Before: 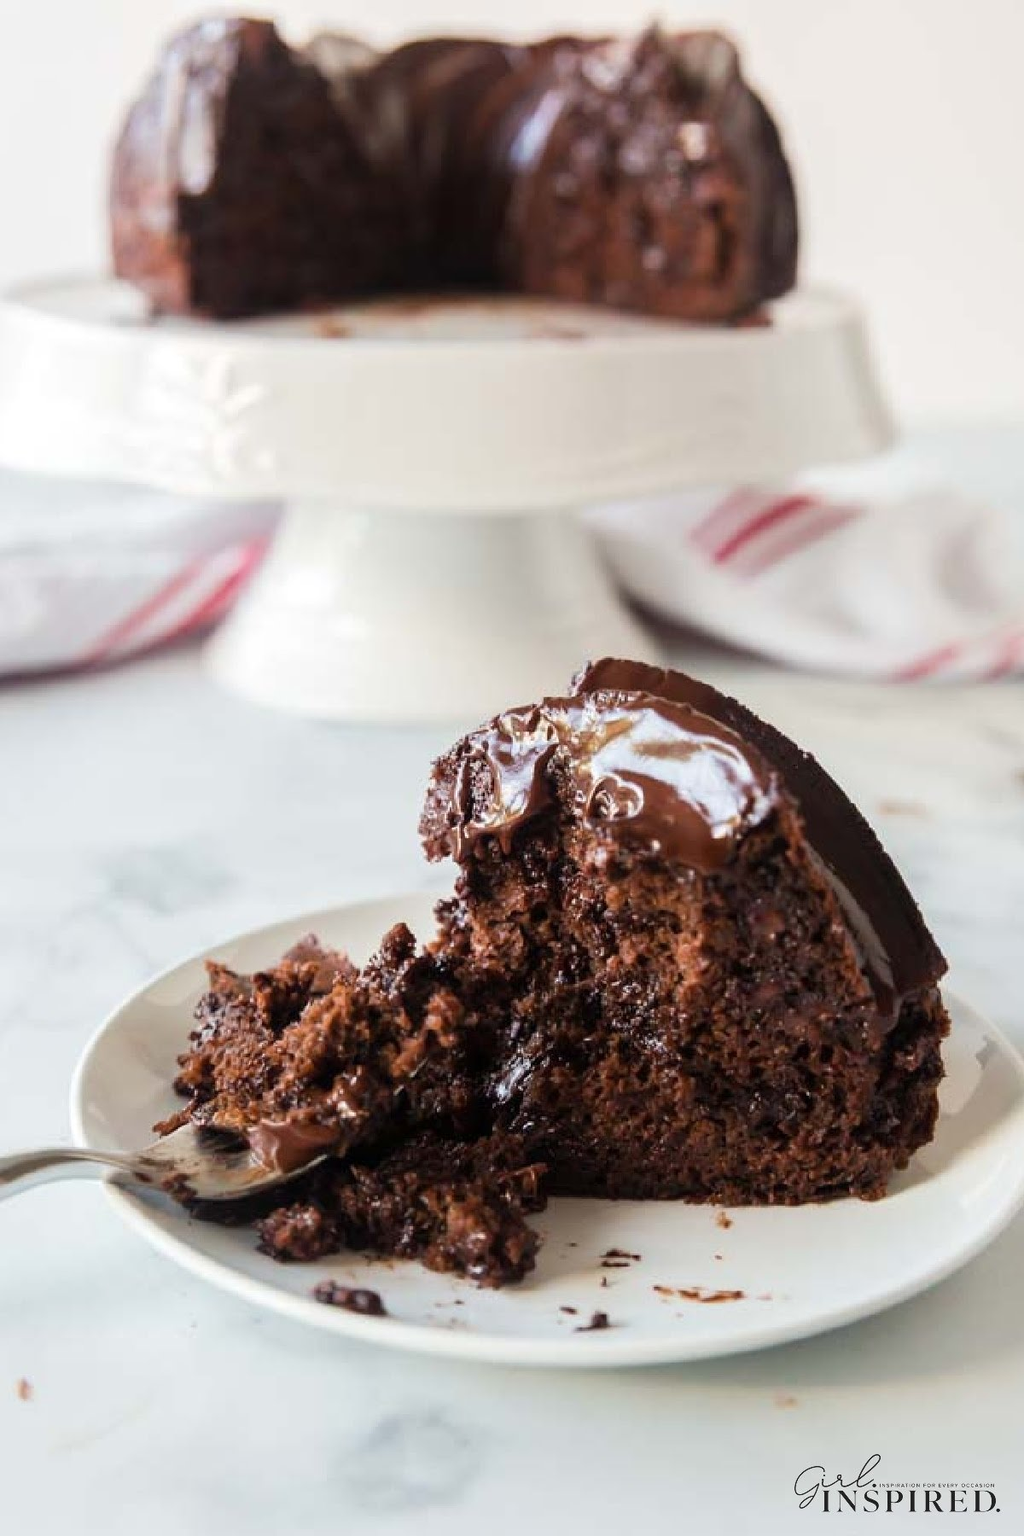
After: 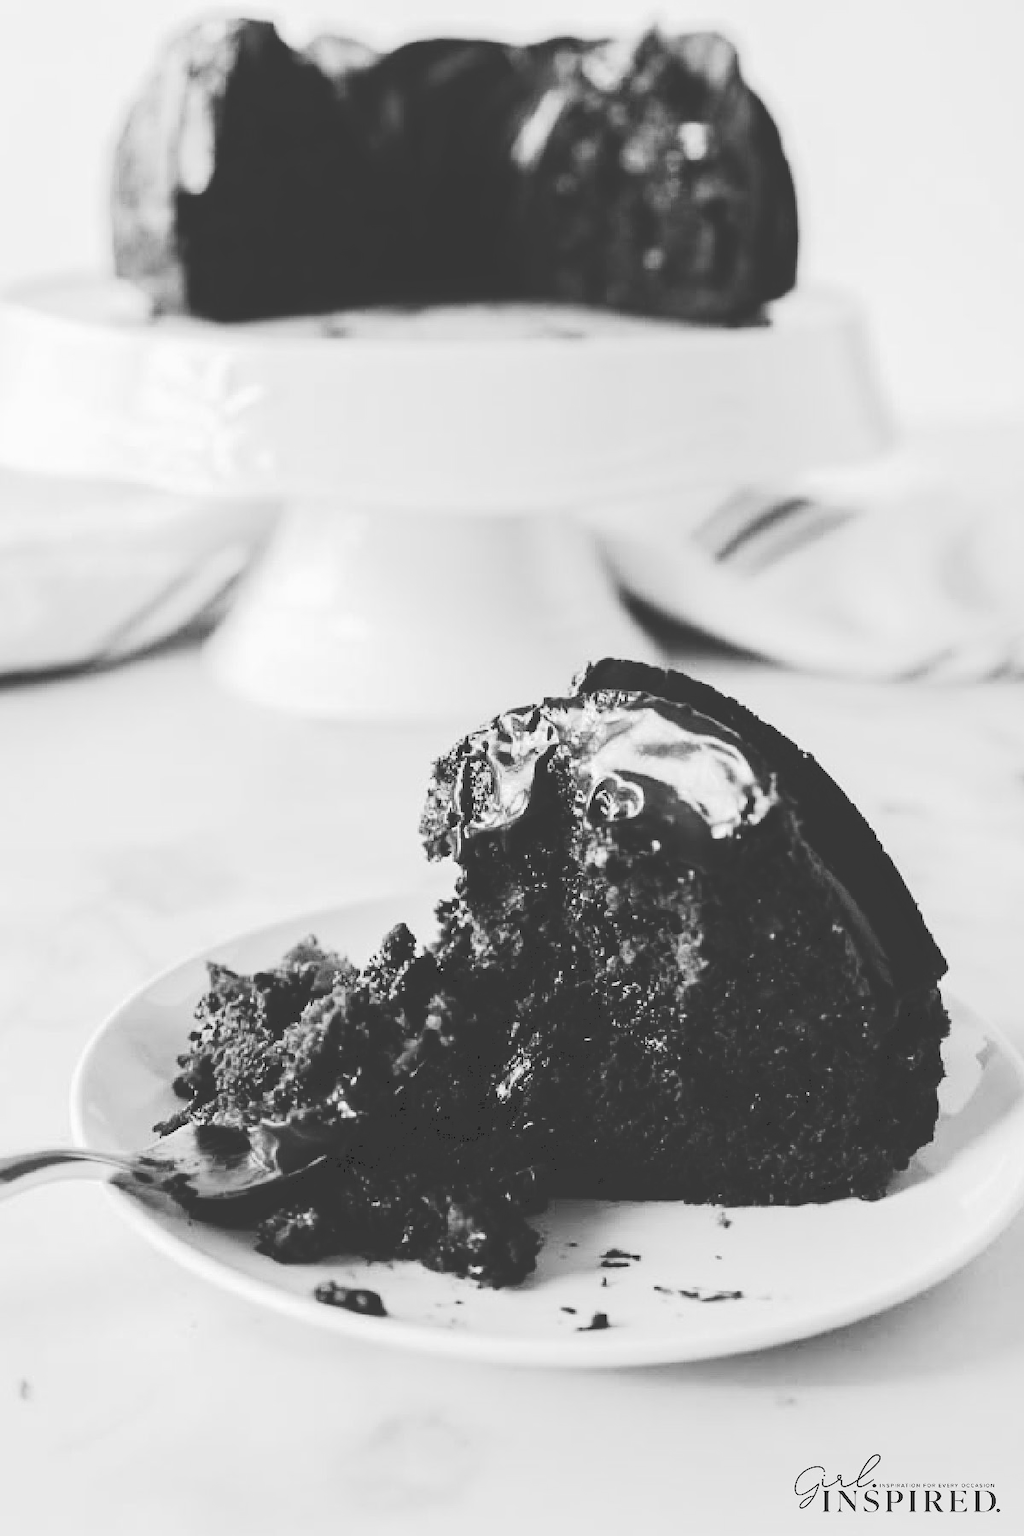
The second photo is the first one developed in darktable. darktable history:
tone curve: curves: ch0 [(0, 0) (0.003, 0.231) (0.011, 0.231) (0.025, 0.231) (0.044, 0.231) (0.069, 0.231) (0.1, 0.234) (0.136, 0.239) (0.177, 0.243) (0.224, 0.247) (0.277, 0.265) (0.335, 0.311) (0.399, 0.389) (0.468, 0.507) (0.543, 0.634) (0.623, 0.74) (0.709, 0.83) (0.801, 0.889) (0.898, 0.93) (1, 1)], preserve colors none
monochrome: a -6.99, b 35.61, size 1.4
